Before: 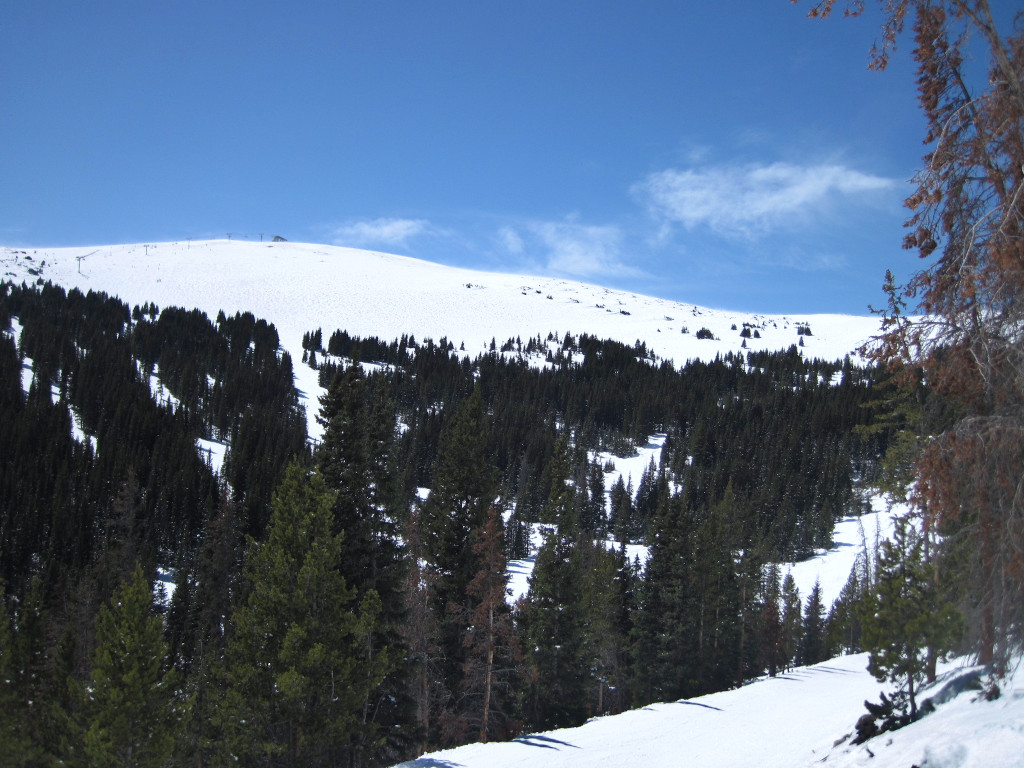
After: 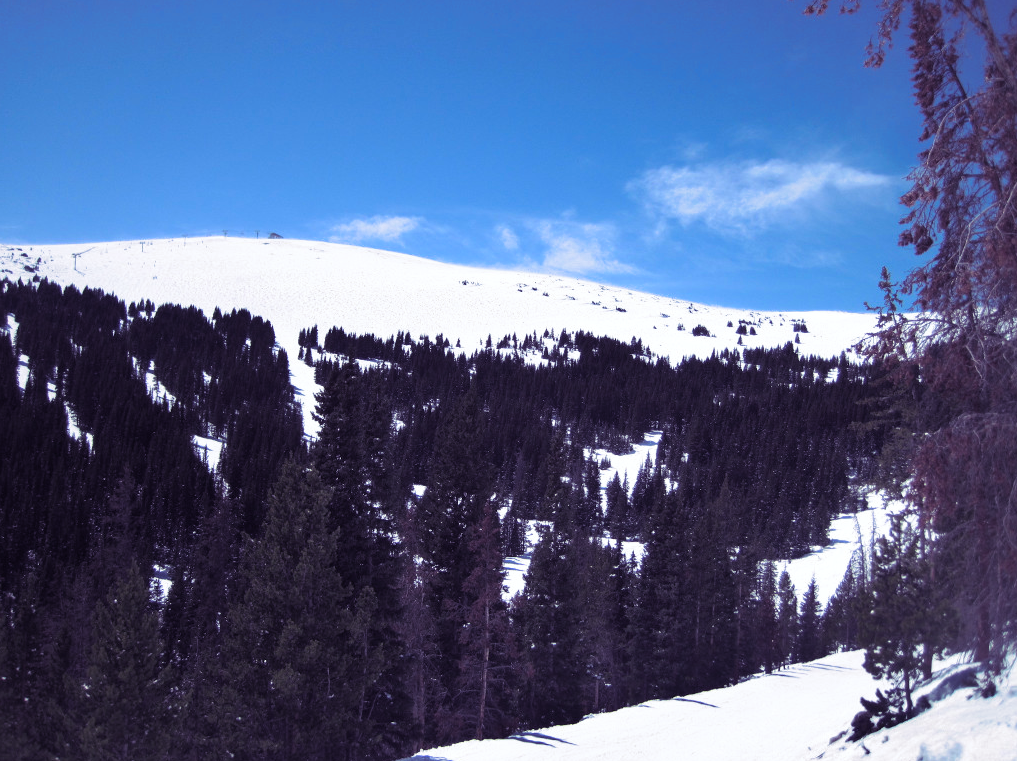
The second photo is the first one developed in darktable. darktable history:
crop: left 0.434%, top 0.485%, right 0.244%, bottom 0.386%
white balance: red 1.004, blue 1.024
split-toning: shadows › hue 255.6°, shadows › saturation 0.66, highlights › hue 43.2°, highlights › saturation 0.68, balance -50.1
color balance rgb: perceptual saturation grading › global saturation 25%, global vibrance 10%
